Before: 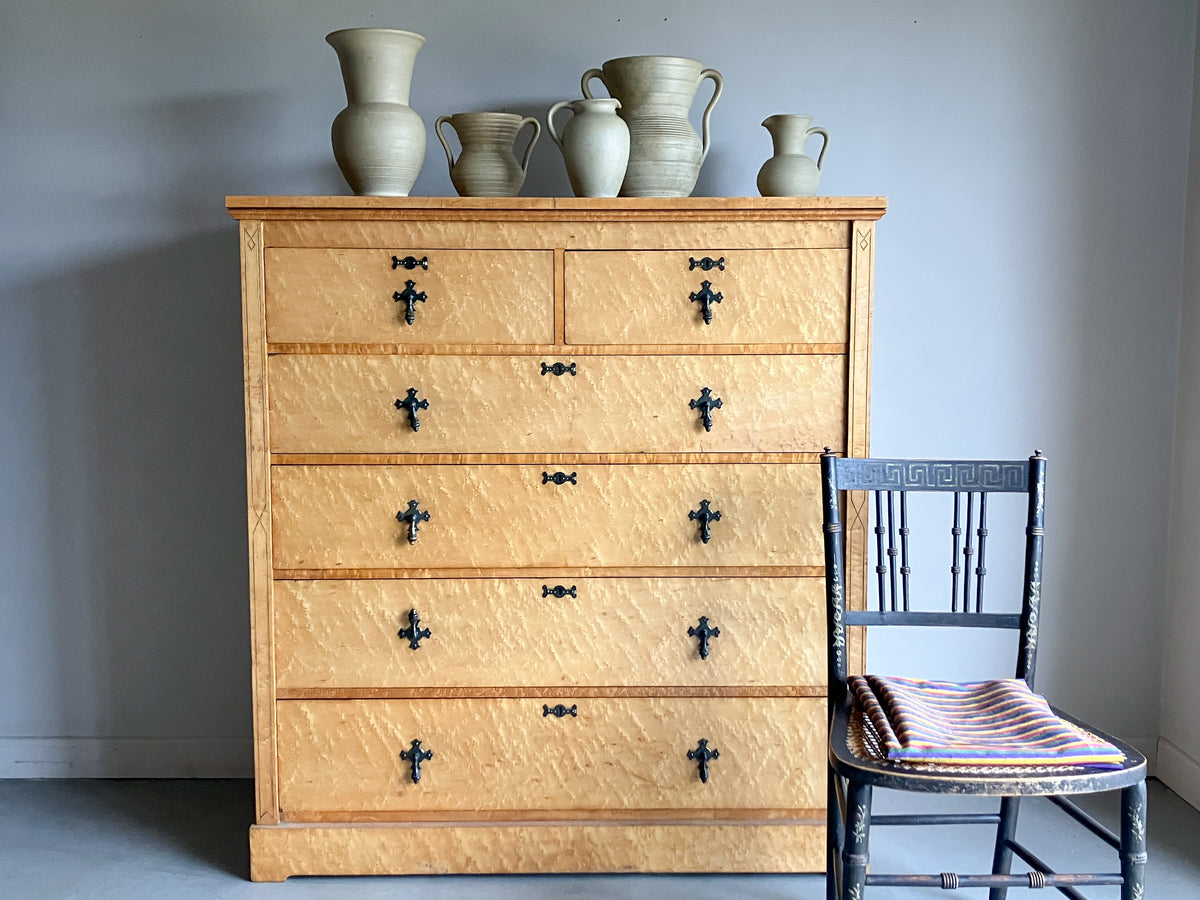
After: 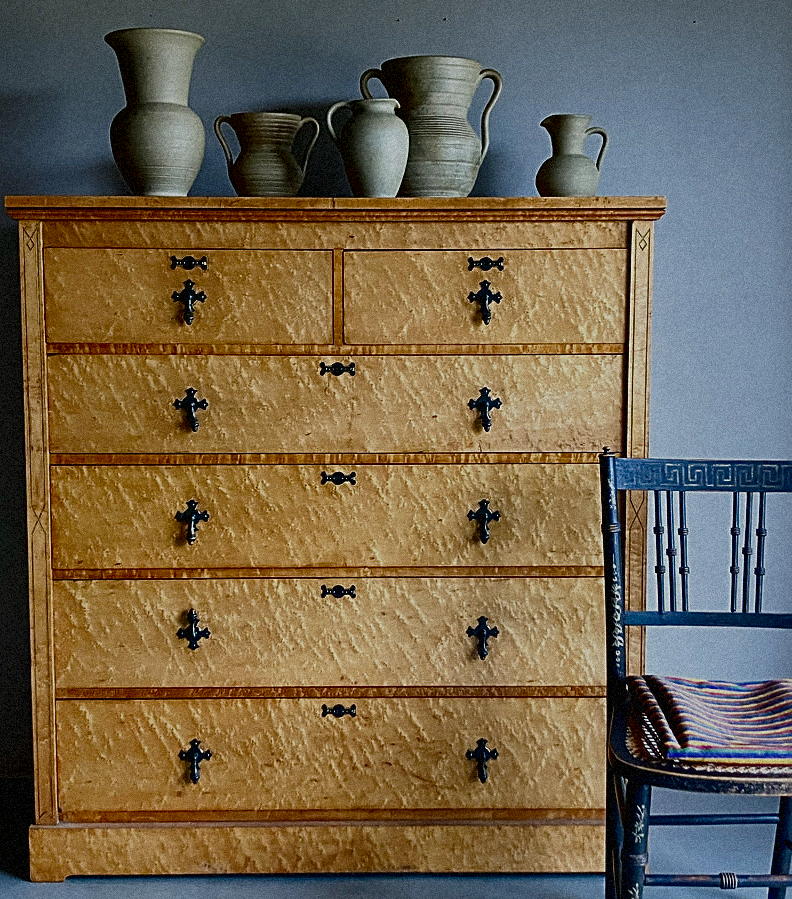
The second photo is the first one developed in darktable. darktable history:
contrast brightness saturation: brightness -0.52
filmic rgb: black relative exposure -7.75 EV, white relative exposure 4.4 EV, threshold 3 EV, hardness 3.76, latitude 38.11%, contrast 0.966, highlights saturation mix 10%, shadows ↔ highlights balance 4.59%, color science v4 (2020), enable highlight reconstruction true
crop and rotate: left 18.442%, right 15.508%
color zones: curves: ch0 [(0.068, 0.464) (0.25, 0.5) (0.48, 0.508) (0.75, 0.536) (0.886, 0.476) (0.967, 0.456)]; ch1 [(0.066, 0.456) (0.25, 0.5) (0.616, 0.508) (0.746, 0.56) (0.934, 0.444)]
grain: strength 35%, mid-tones bias 0%
local contrast: mode bilateral grid, contrast 20, coarseness 100, detail 150%, midtone range 0.2
sharpen: on, module defaults
